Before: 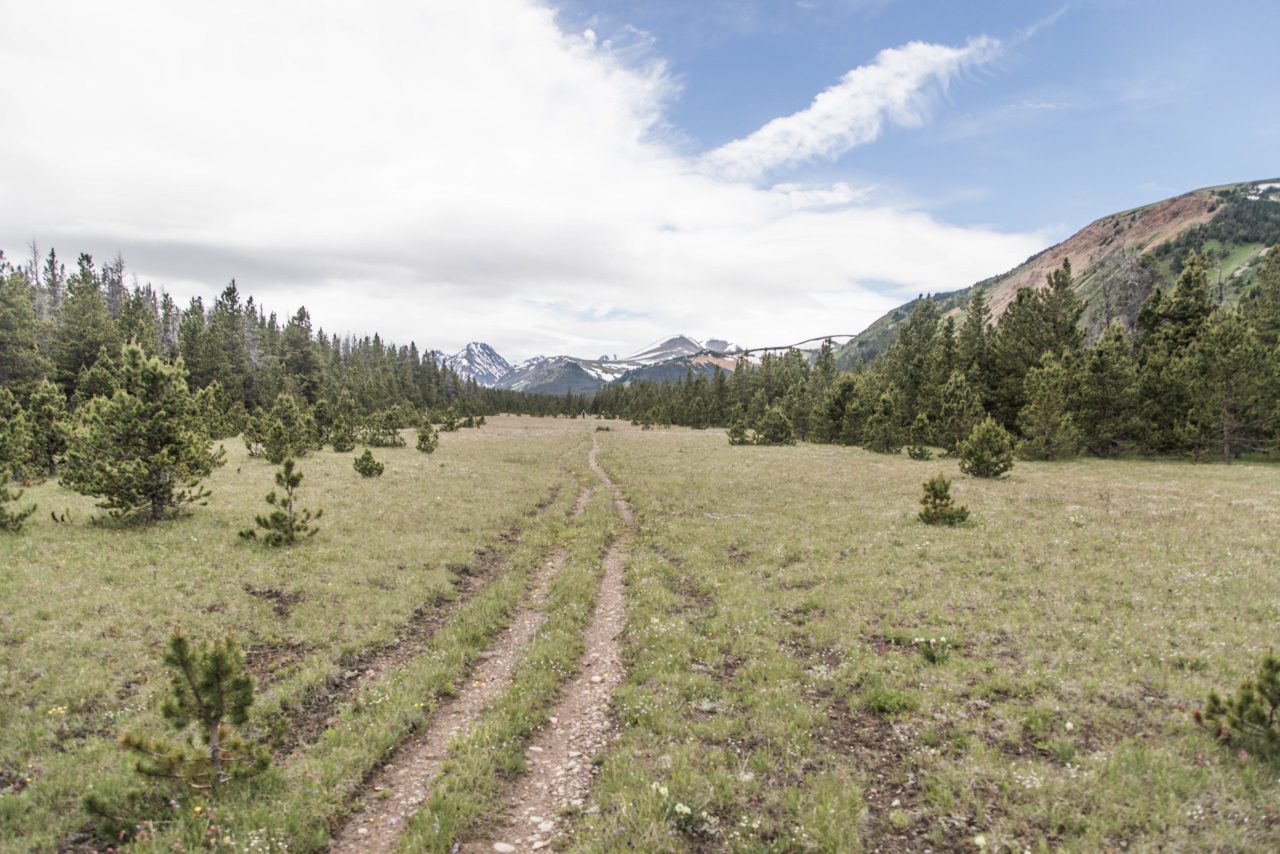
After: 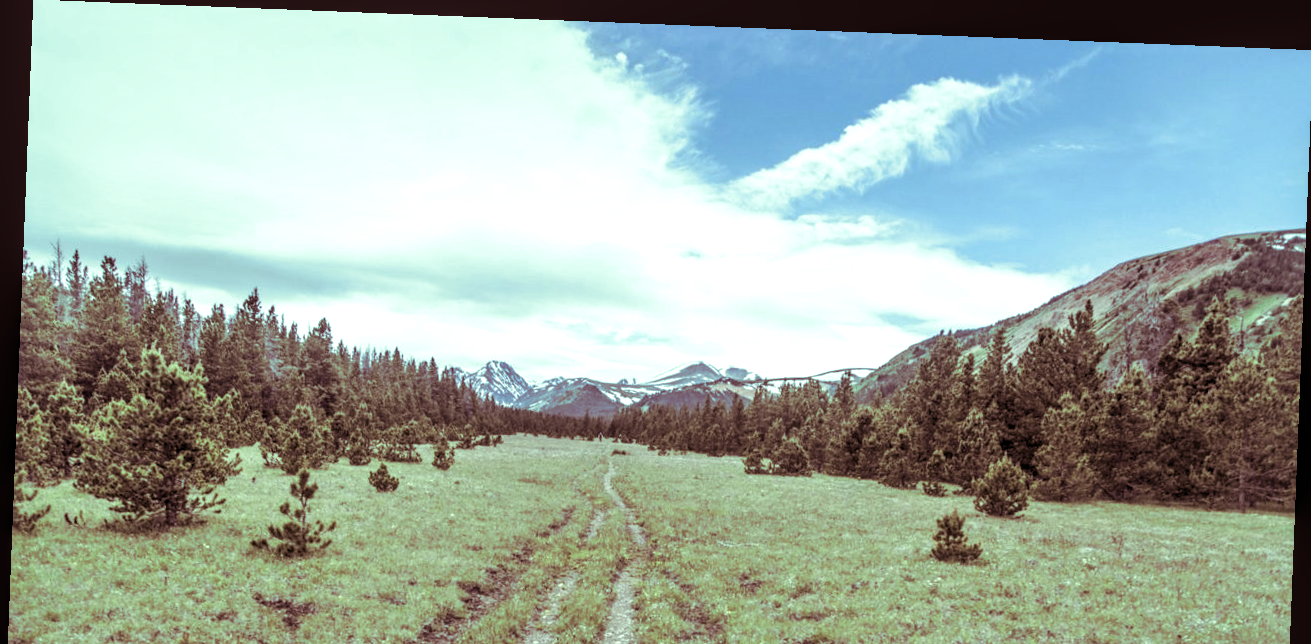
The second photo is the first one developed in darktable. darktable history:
color balance: mode lift, gamma, gain (sRGB), lift [0.997, 0.979, 1.021, 1.011], gamma [1, 1.084, 0.916, 0.998], gain [1, 0.87, 1.13, 1.101], contrast 4.55%, contrast fulcrum 38.24%, output saturation 104.09%
local contrast: detail 130%
split-toning: on, module defaults
crop: bottom 28.576%
rotate and perspective: rotation 2.27°, automatic cropping off
